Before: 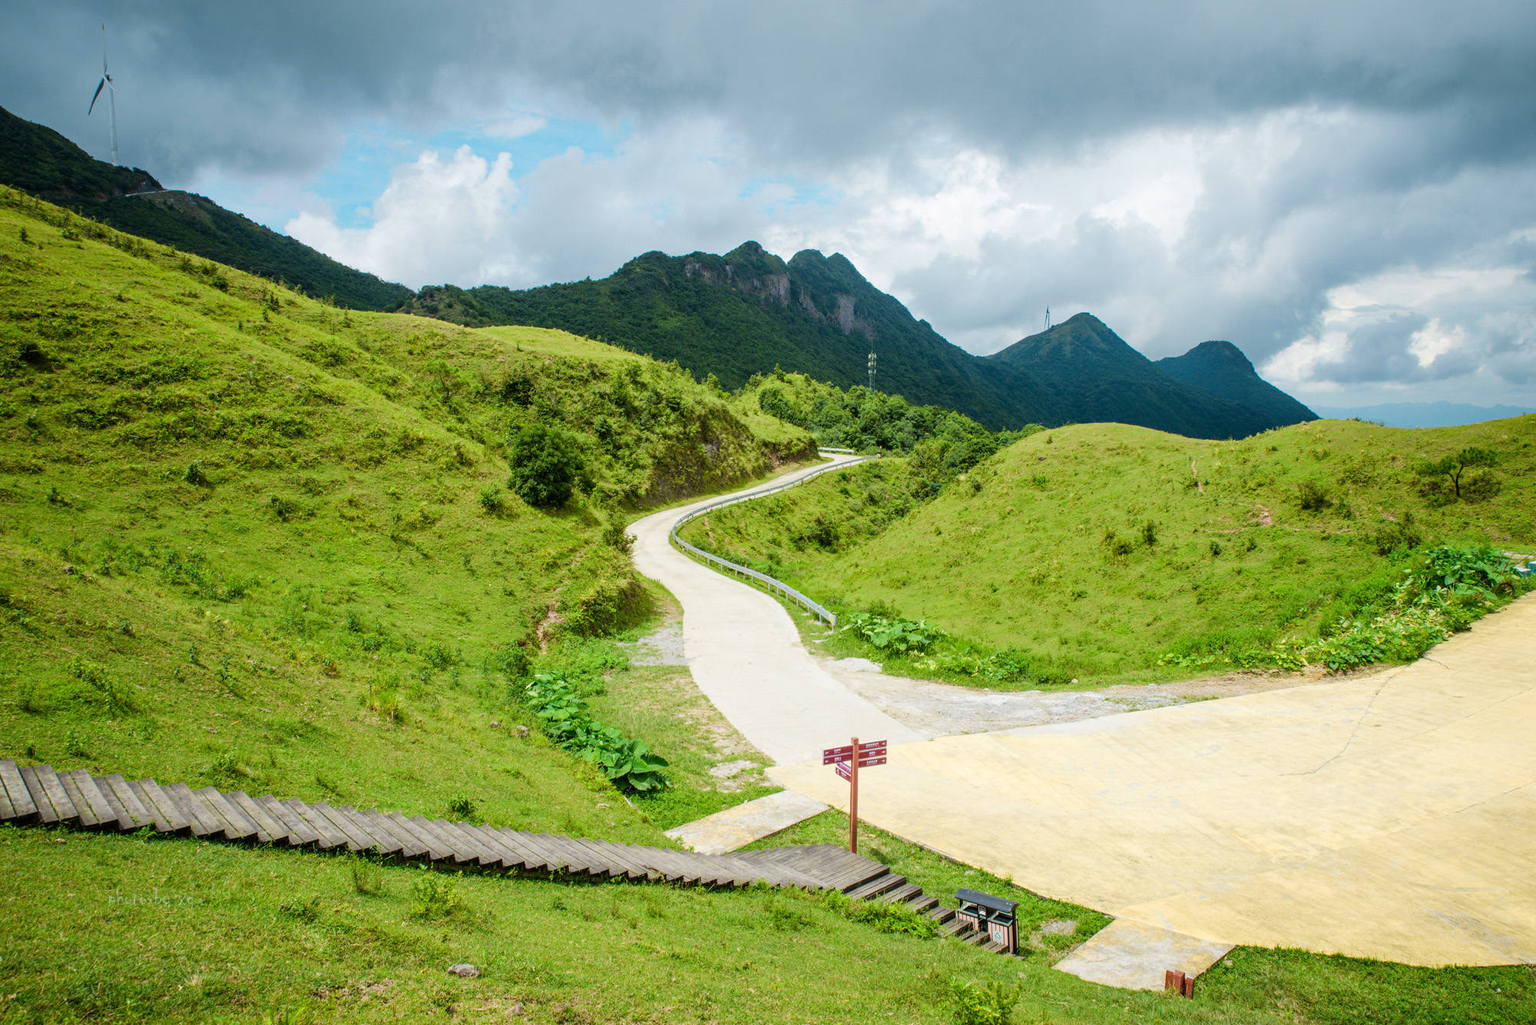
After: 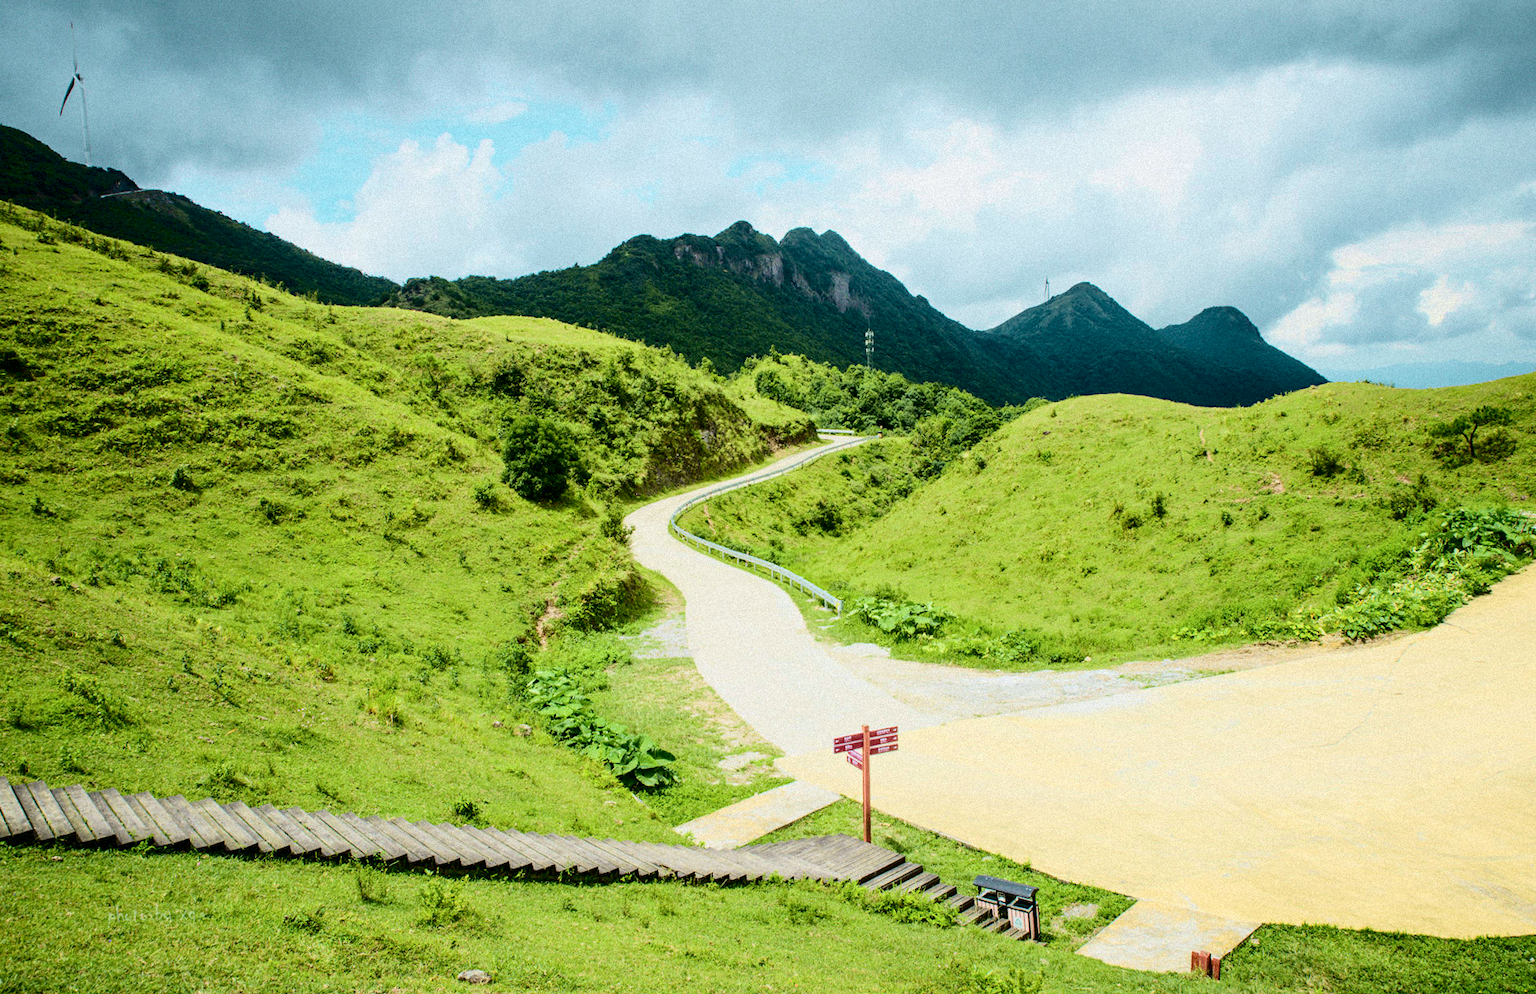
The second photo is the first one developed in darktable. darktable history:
contrast brightness saturation: contrast 0.11, saturation -0.17
exposure: black level correction 0.002, exposure -0.1 EV, compensate highlight preservation false
rotate and perspective: rotation -2°, crop left 0.022, crop right 0.978, crop top 0.049, crop bottom 0.951
grain: mid-tones bias 0%
tone curve: curves: ch0 [(0, 0) (0.042, 0.023) (0.157, 0.114) (0.302, 0.308) (0.44, 0.507) (0.607, 0.705) (0.824, 0.882) (1, 0.965)]; ch1 [(0, 0) (0.339, 0.334) (0.445, 0.419) (0.476, 0.454) (0.503, 0.501) (0.517, 0.513) (0.551, 0.567) (0.622, 0.662) (0.706, 0.741) (1, 1)]; ch2 [(0, 0) (0.327, 0.318) (0.417, 0.426) (0.46, 0.453) (0.502, 0.5) (0.514, 0.524) (0.547, 0.572) (0.615, 0.656) (0.717, 0.778) (1, 1)], color space Lab, independent channels, preserve colors none
